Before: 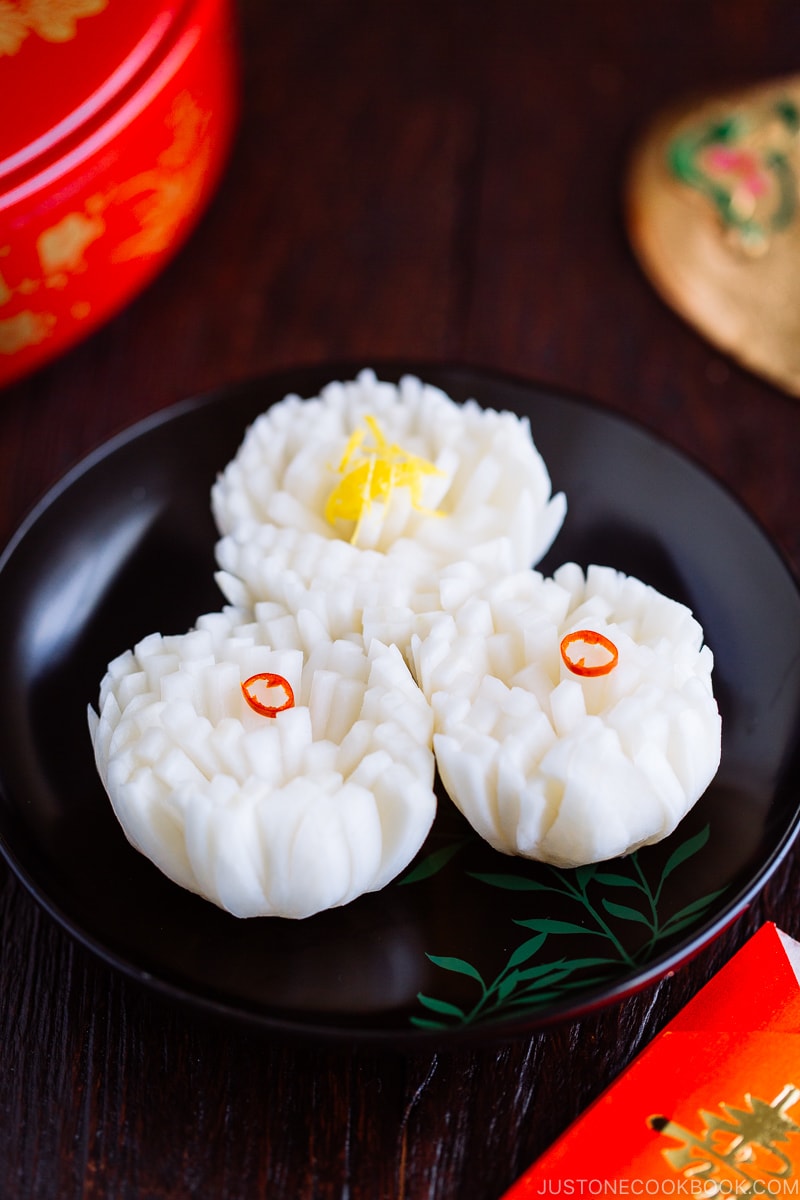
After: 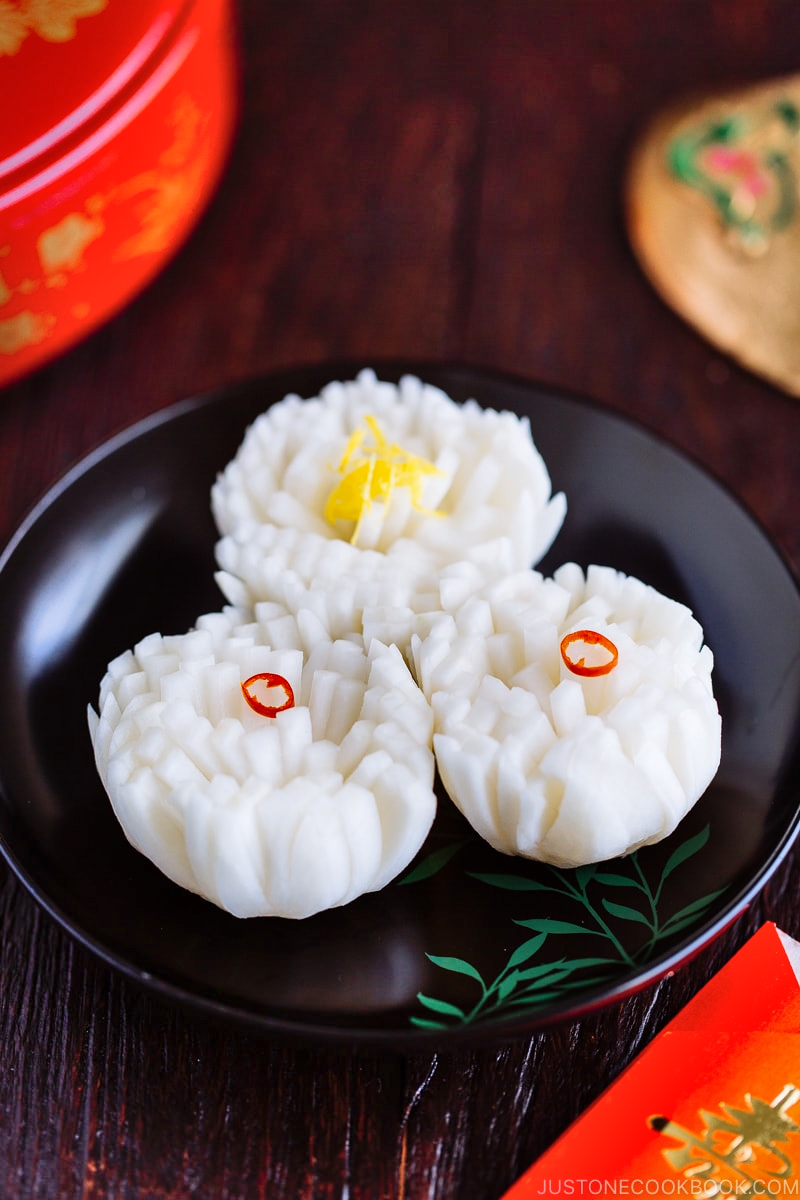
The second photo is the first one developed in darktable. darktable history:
exposure: compensate exposure bias true, compensate highlight preservation false
shadows and highlights: shadows 60.53, highlights -60.41, soften with gaussian
